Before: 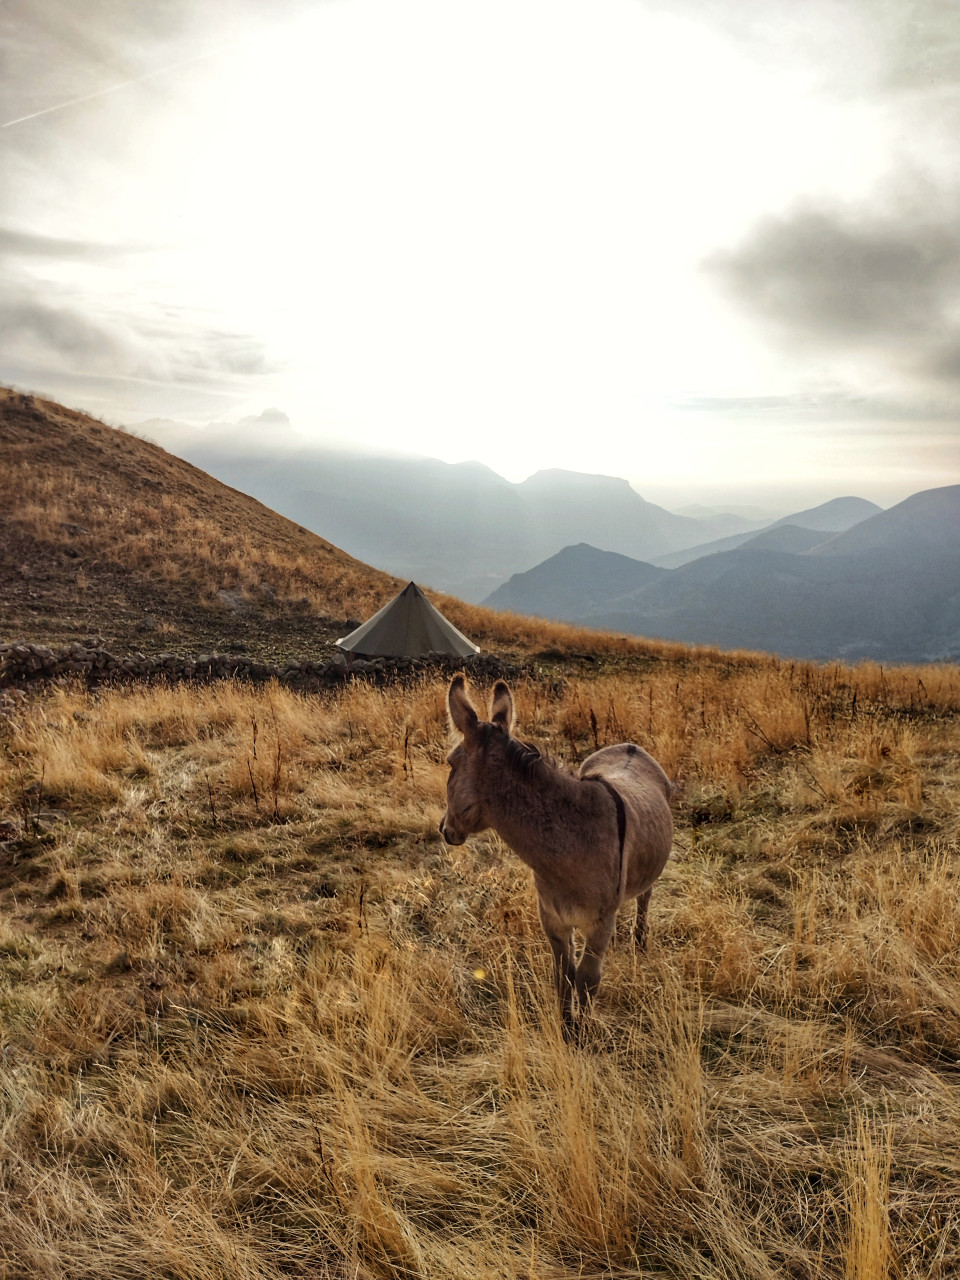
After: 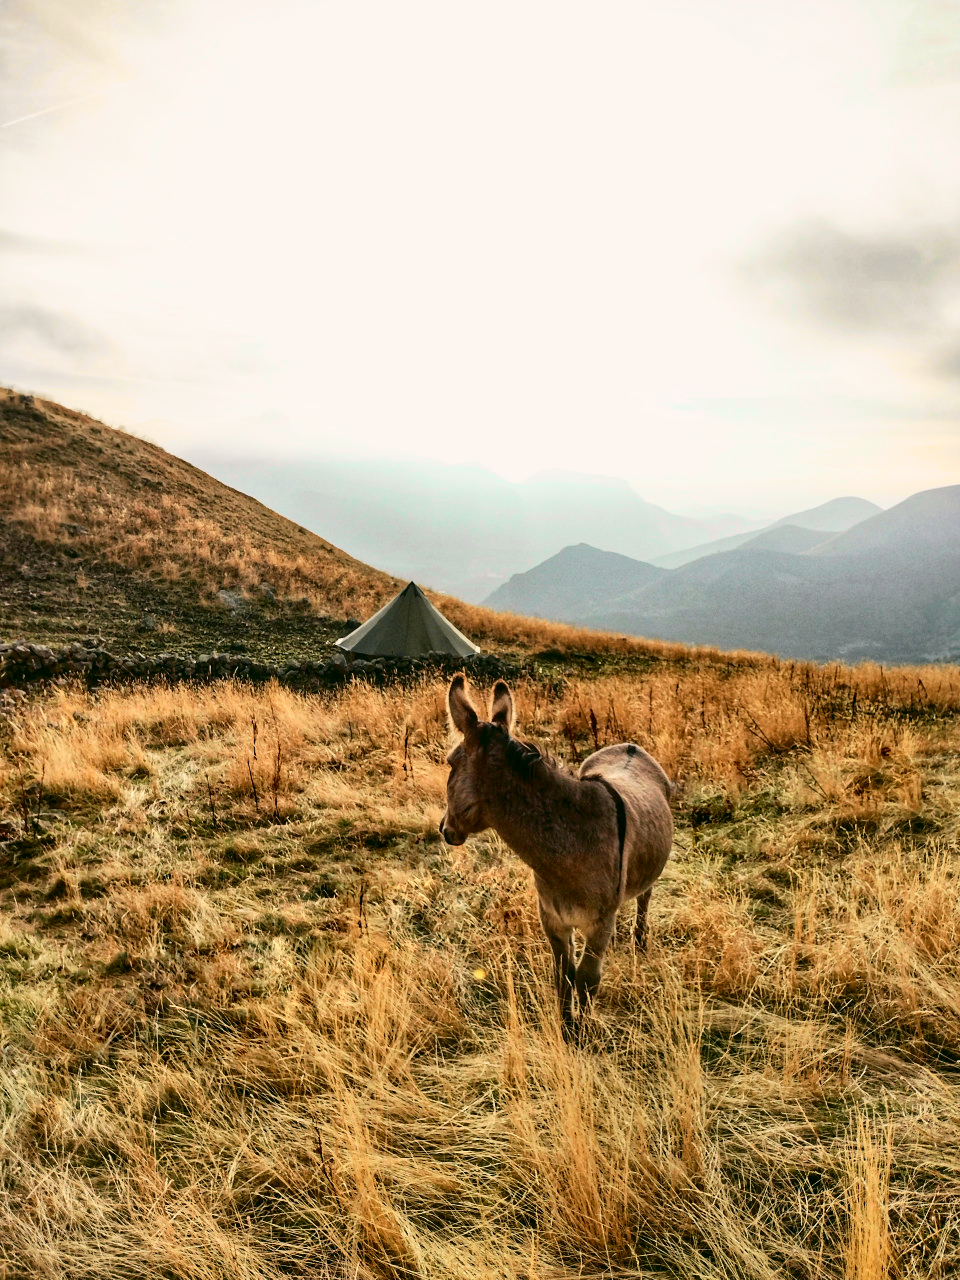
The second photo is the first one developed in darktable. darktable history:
tone curve: curves: ch0 [(0, 0) (0.131, 0.094) (0.326, 0.386) (0.481, 0.623) (0.593, 0.764) (0.812, 0.933) (1, 0.974)]; ch1 [(0, 0) (0.366, 0.367) (0.475, 0.453) (0.494, 0.493) (0.504, 0.497) (0.553, 0.584) (1, 1)]; ch2 [(0, 0) (0.333, 0.346) (0.375, 0.375) (0.424, 0.43) (0.476, 0.492) (0.502, 0.503) (0.533, 0.556) (0.566, 0.599) (0.614, 0.653) (1, 1)], color space Lab, independent channels, preserve colors none
color correction: highlights a* 4.02, highlights b* 4.98, shadows a* -7.55, shadows b* 4.98
white balance: red 0.967, blue 1.049
